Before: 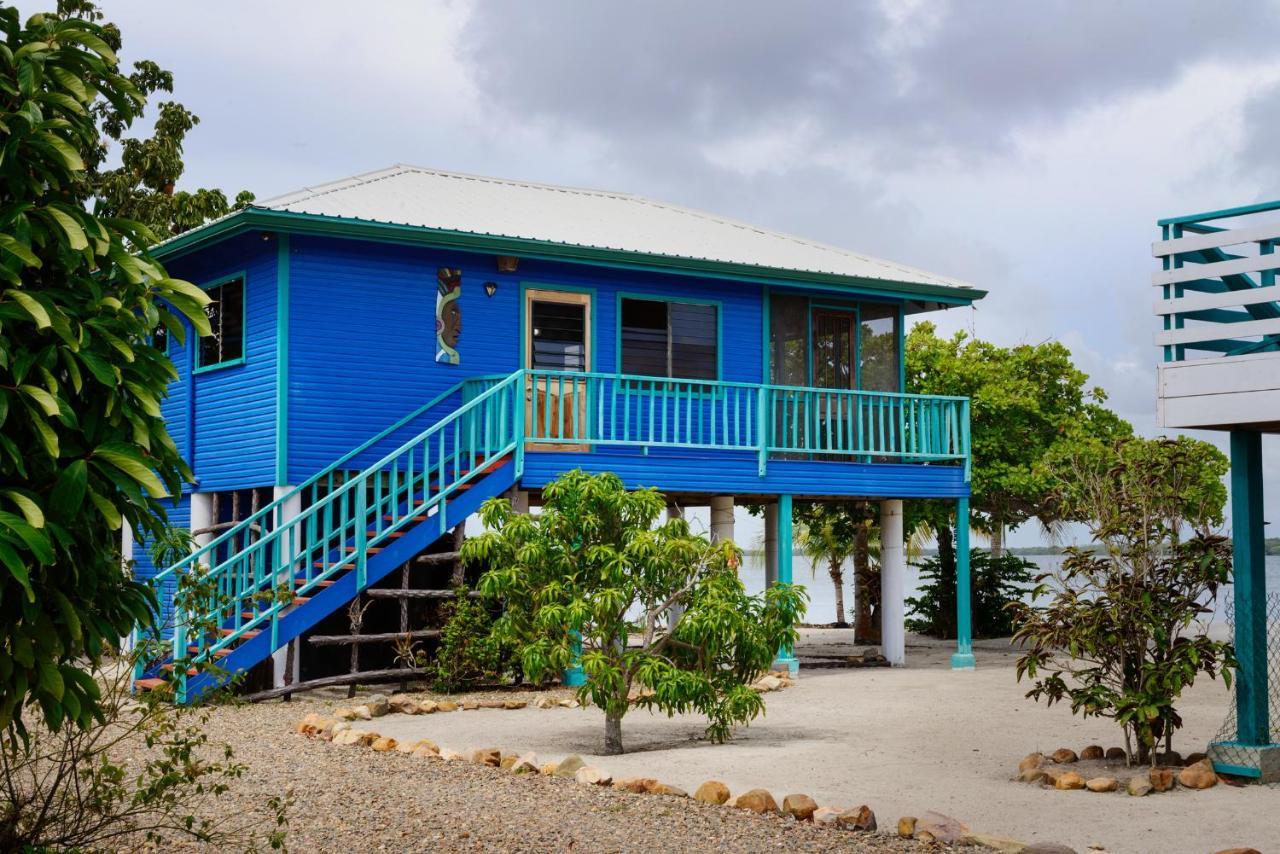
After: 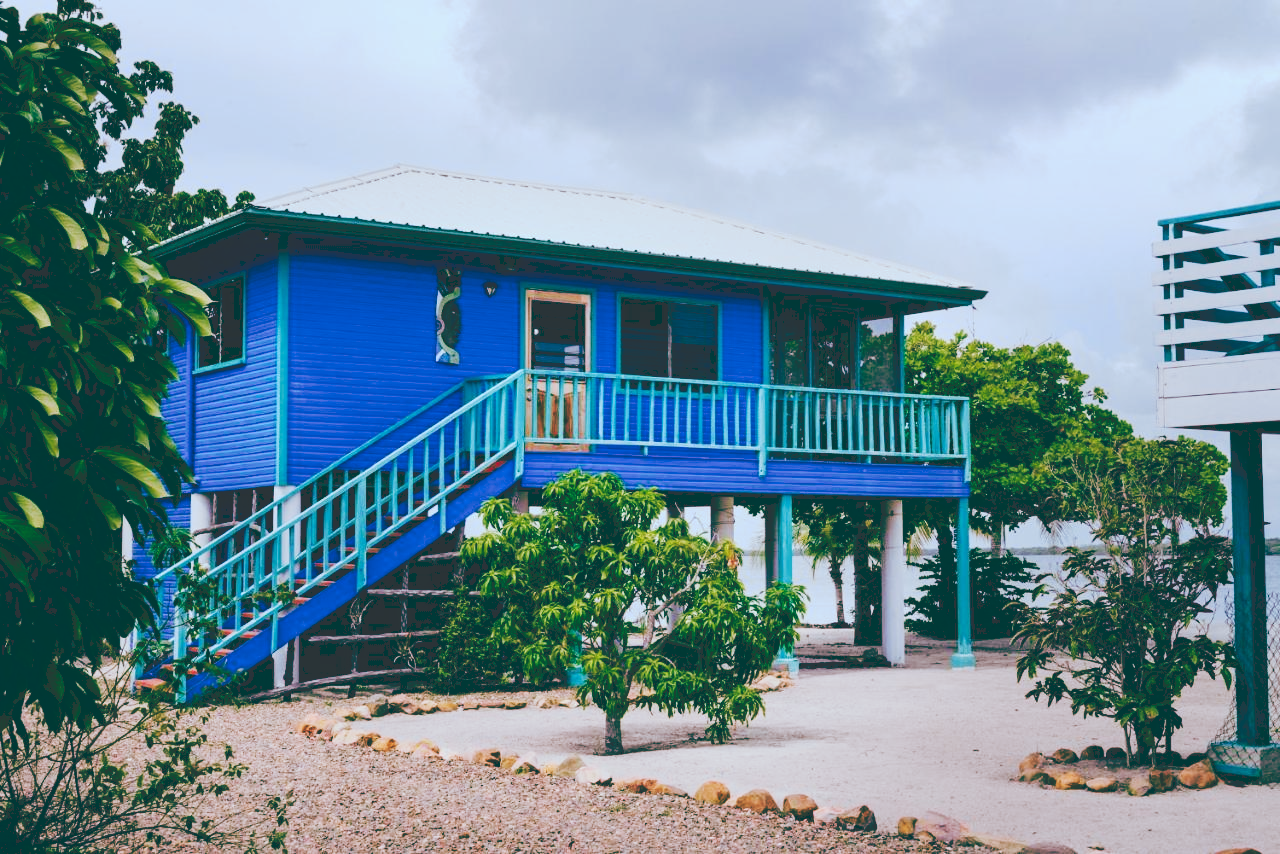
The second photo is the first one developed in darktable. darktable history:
tone curve: curves: ch0 [(0, 0) (0.003, 0.195) (0.011, 0.196) (0.025, 0.196) (0.044, 0.196) (0.069, 0.196) (0.1, 0.196) (0.136, 0.197) (0.177, 0.207) (0.224, 0.224) (0.277, 0.268) (0.335, 0.336) (0.399, 0.424) (0.468, 0.533) (0.543, 0.632) (0.623, 0.715) (0.709, 0.789) (0.801, 0.85) (0.898, 0.906) (1, 1)], preserve colors none
color look up table: target L [99.1, 92.52, 90.71, 87.19, 84.14, 77.37, 58.74, 58.21, 54.66, 55.51, 28.96, 19.54, 201.43, 79.78, 70.91, 61.81, 51.09, 49.32, 46.79, 40.08, 39.01, 33.29, 14.94, 15.26, 92.08, 64.76, 76.39, 66.47, 65.52, 55.17, 66.71, 55.45, 53.19, 41.2, 42.24, 39.83, 36.45, 32.63, 32.97, 15.22, 14.79, 14.62, 89.71, 78.27, 60.99, 58.19, 44.31, 38.74, 19.75], target a [-14.84, -2.913, -11.79, -41.82, -55.27, -7.971, -51.29, -43.05, -19.09, -21.47, -37.2, -56.86, 0, 21.56, 29.88, 27.28, 60.96, 68.34, 64.32, 18.19, 5.248, 41.79, -44.41, -44.99, 5.014, 48.78, 27.46, 3.453, -0.182, 77.24, 64.82, 15.55, 22.47, 45.63, 57.37, 26.5, 10.13, 29.33, -6.605, -40.92, -37.7, -42.21, -14.43, -27.24, -24.73, -19.42, -18.18, -7.605, -54.84], target b [-1.747, 22.13, 78.98, -7.735, 17.87, -11.15, 45.71, 16.88, 44.44, 15.72, 10.41, -2.376, -0.001, -0.428, 45.17, 21.55, 20.25, 42.06, 5.076, 10.19, 27.93, 21.46, -10.6, -12.73, -16.37, -15.15, -42.9, -41.77, -9.652, -32.35, -59.19, -24.38, -81.22, -25.06, -69.85, -36.03, -53.05, -6.719, -6.742, -26.93, -33.28, -17.8, -19.93, -19.66, -21.08, -51.47, -10.65, -25.91, -12.67], num patches 49
